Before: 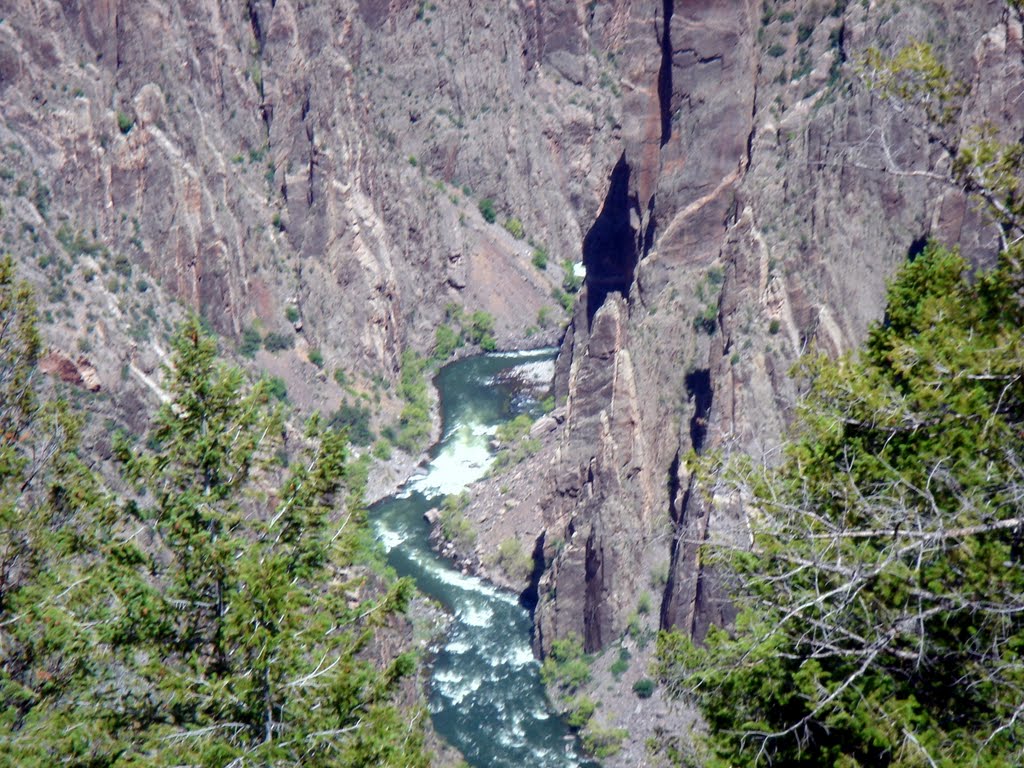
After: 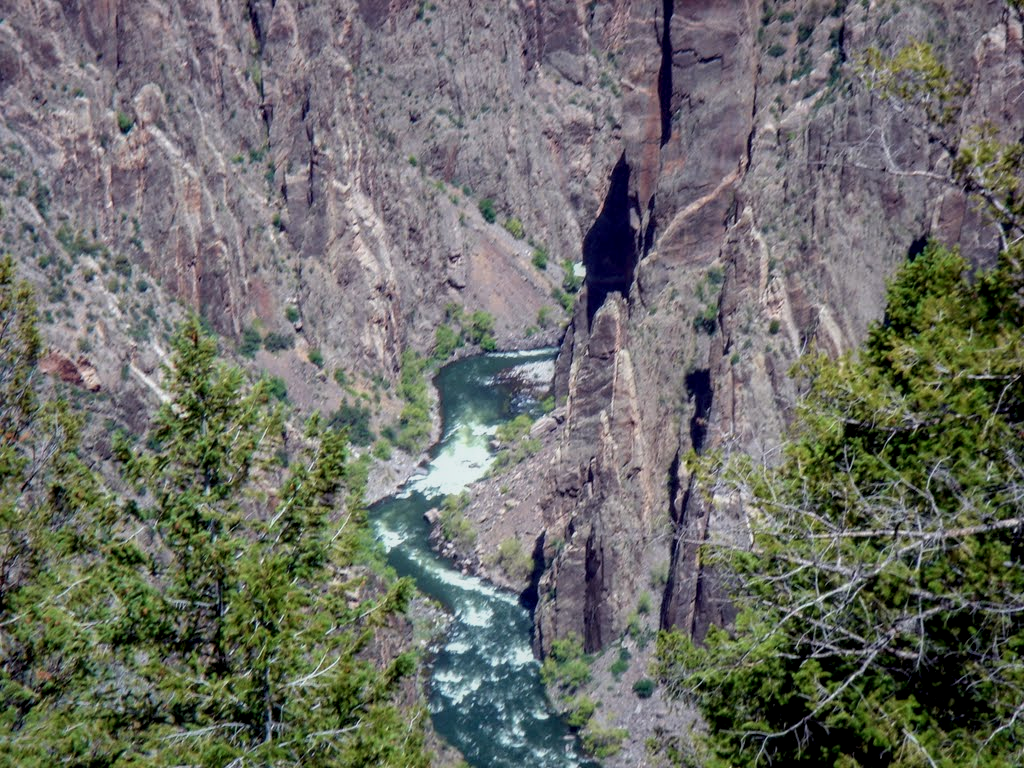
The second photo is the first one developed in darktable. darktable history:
exposure: exposure -0.446 EV, compensate highlight preservation false
velvia: strength 14.9%
local contrast: detail 130%
